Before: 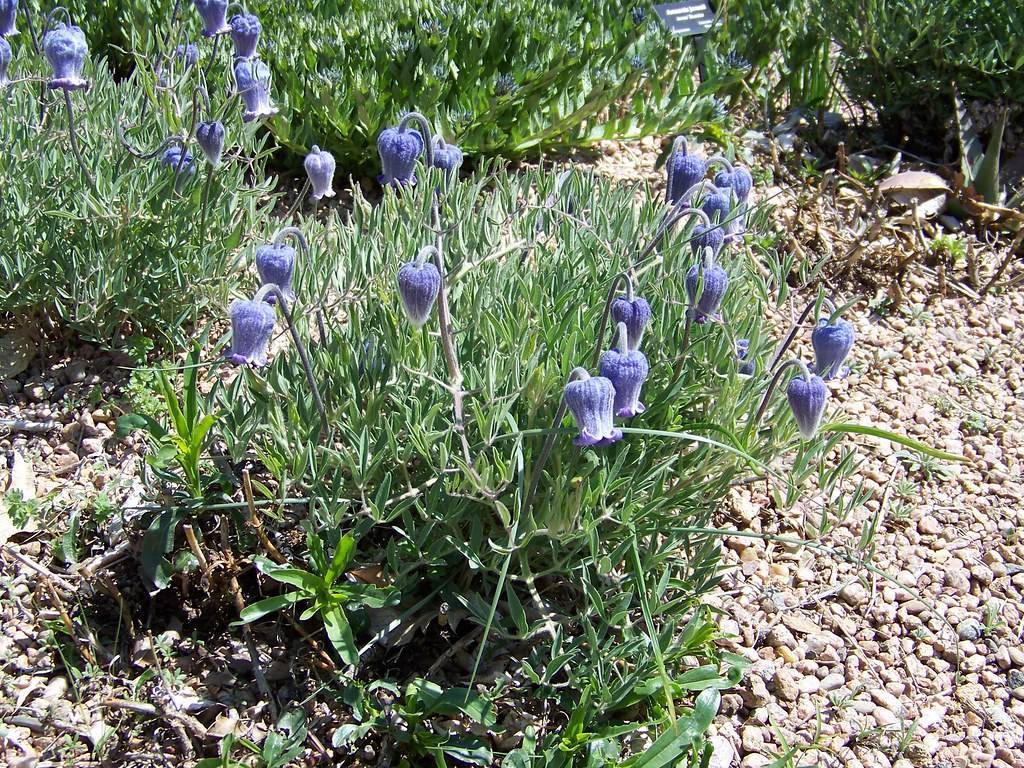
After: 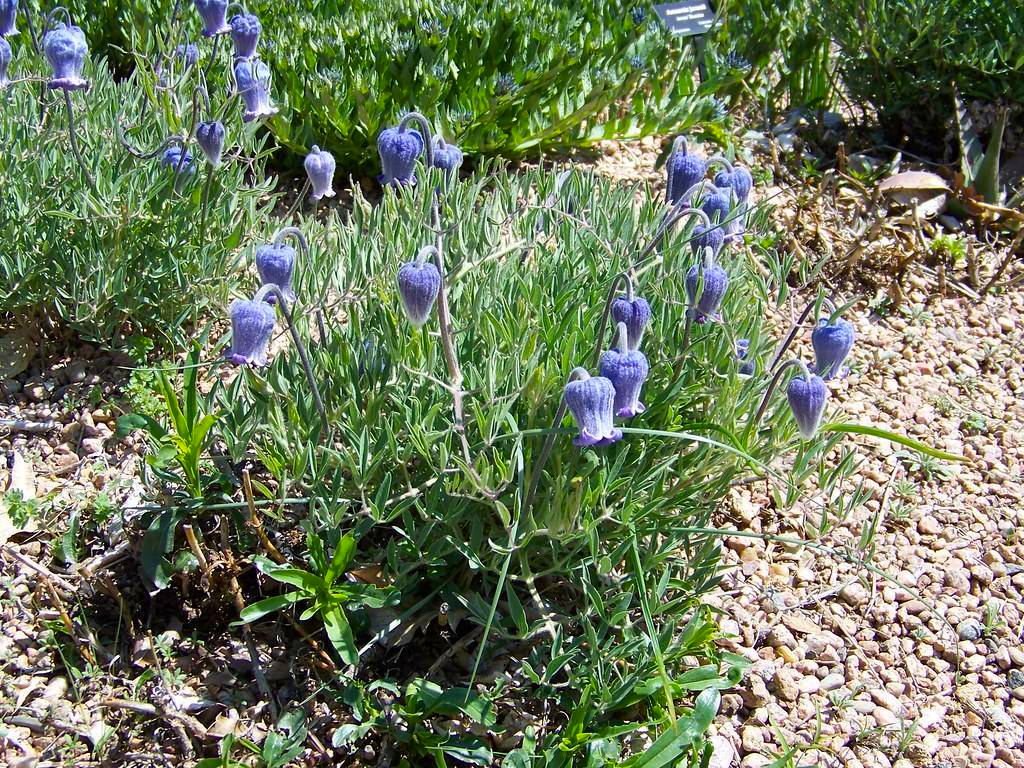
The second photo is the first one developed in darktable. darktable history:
color balance rgb: shadows lift › chroma 0.795%, shadows lift › hue 112.68°, perceptual saturation grading › global saturation 25.917%, global vibrance 9.92%
